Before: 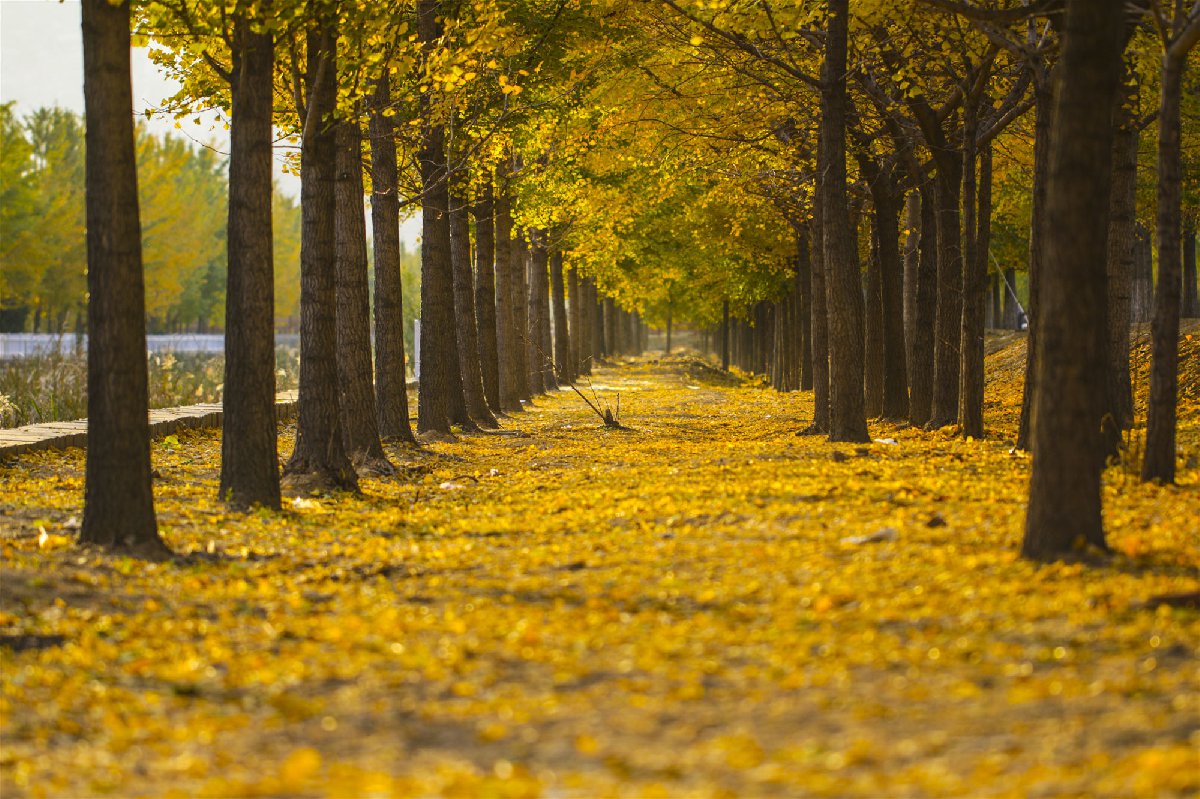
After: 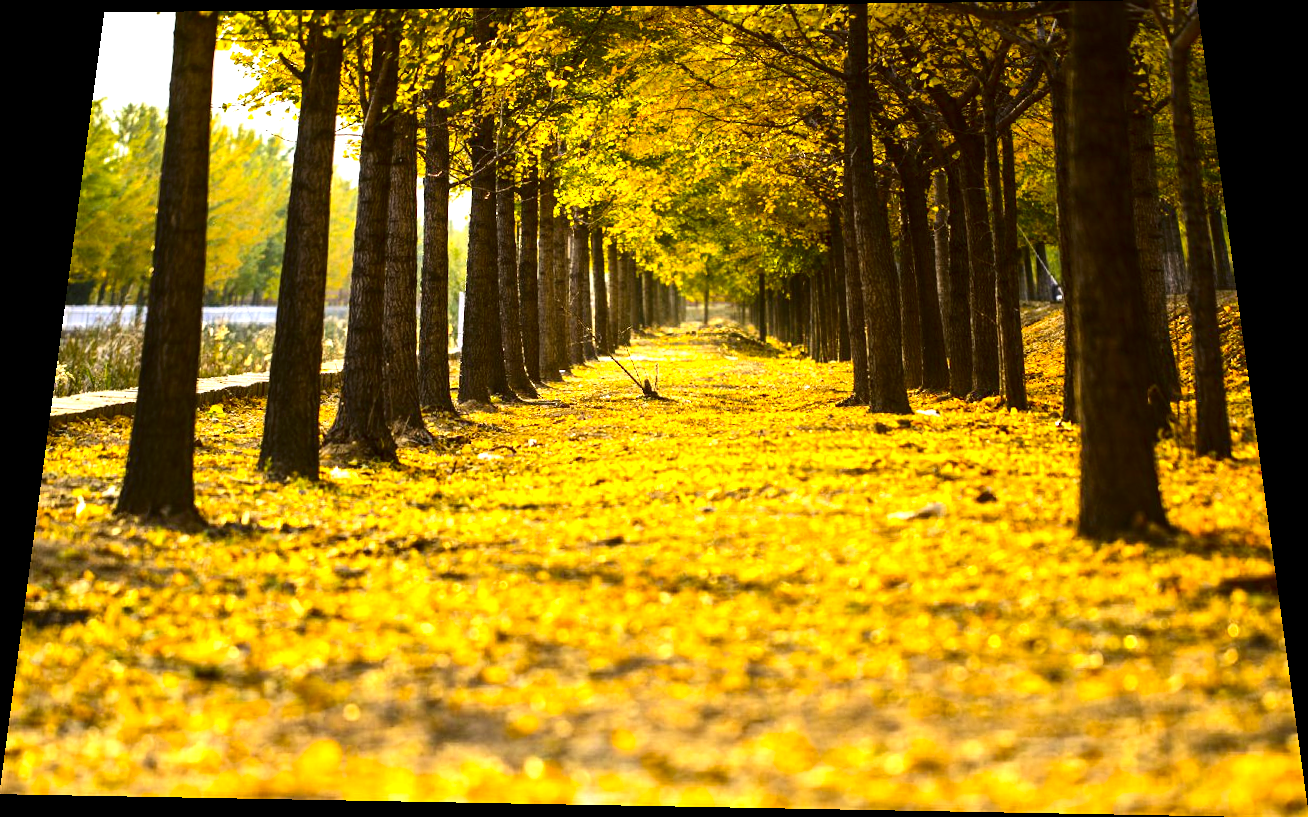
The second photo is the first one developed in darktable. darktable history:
rotate and perspective: rotation 0.128°, lens shift (vertical) -0.181, lens shift (horizontal) -0.044, shear 0.001, automatic cropping off
exposure: black level correction 0.001, exposure 1.116 EV, compensate highlight preservation false
local contrast: mode bilateral grid, contrast 20, coarseness 50, detail 120%, midtone range 0.2
contrast brightness saturation: contrast 0.19, brightness -0.24, saturation 0.11
